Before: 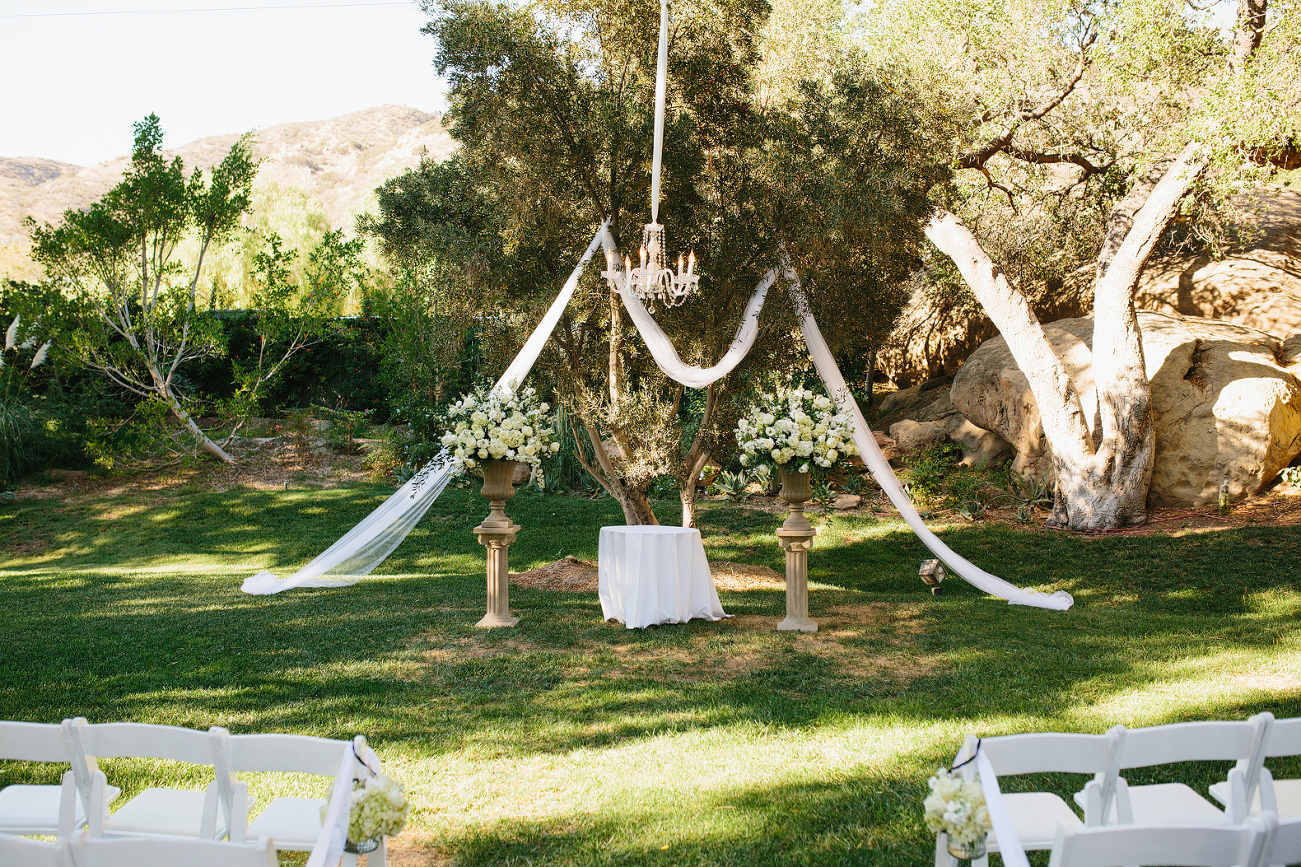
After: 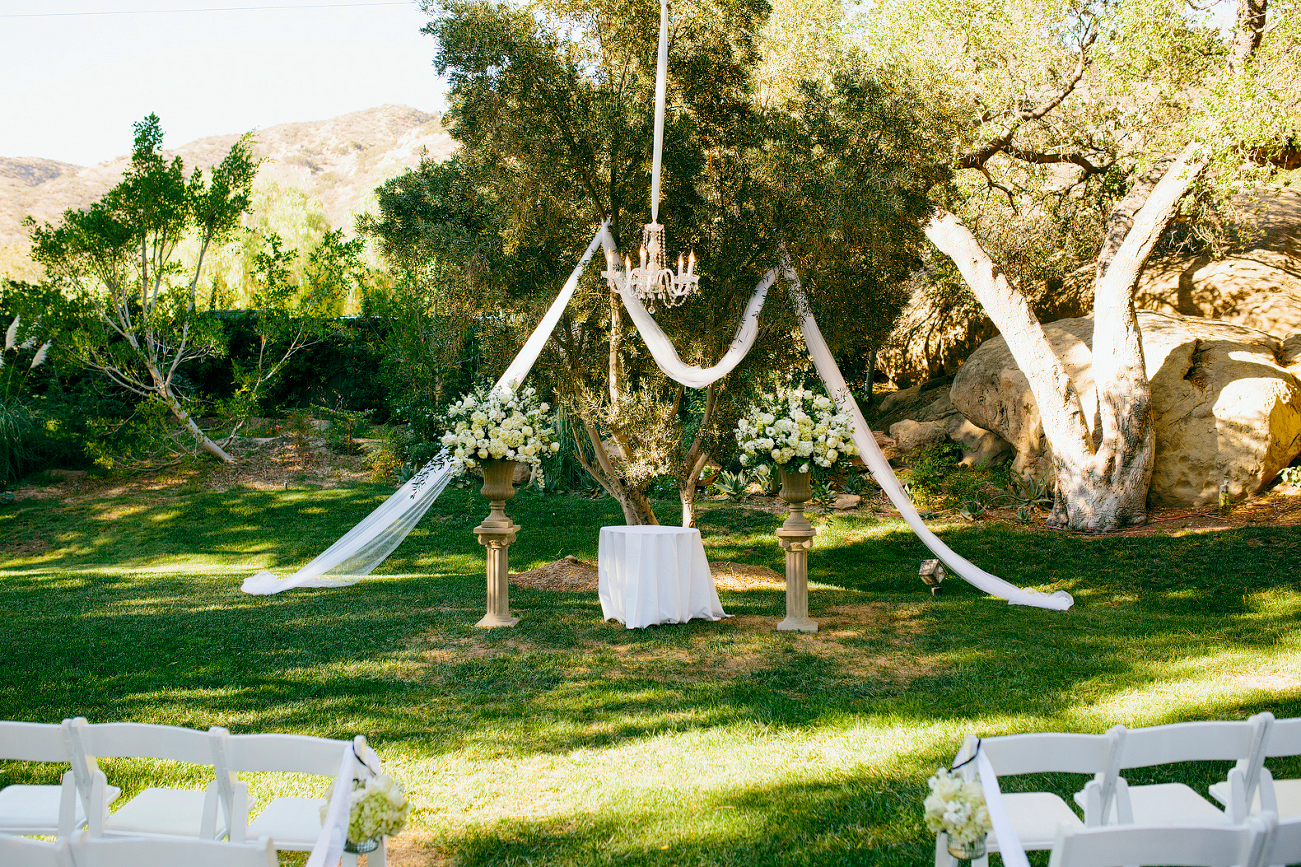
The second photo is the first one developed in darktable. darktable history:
color balance rgb: global offset › luminance -0.317%, global offset › chroma 0.115%, global offset › hue 164.76°, perceptual saturation grading › global saturation 19.99%
